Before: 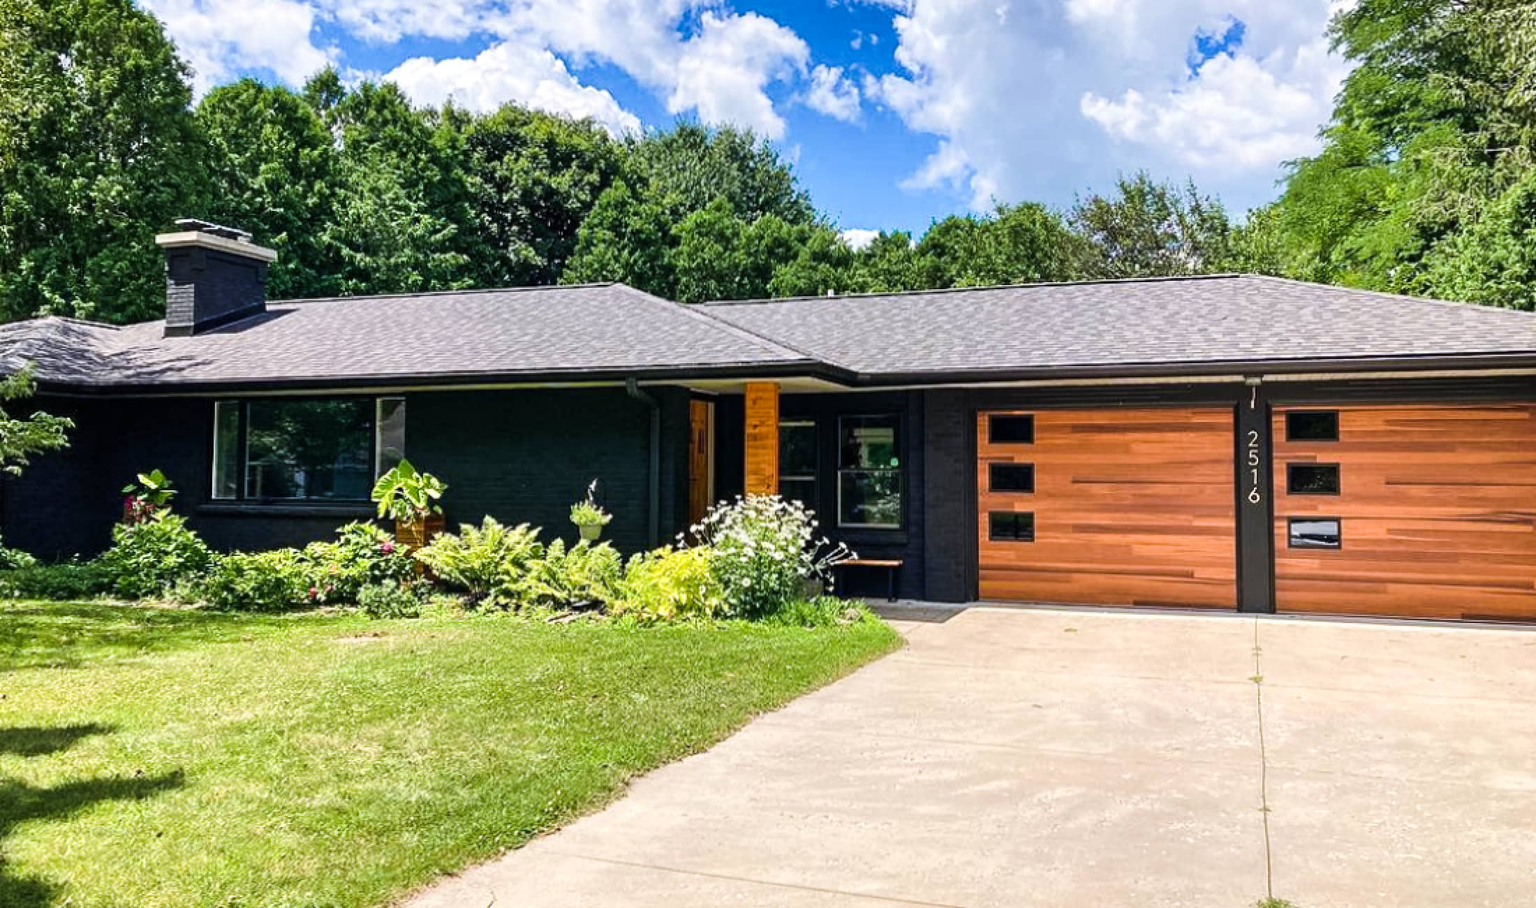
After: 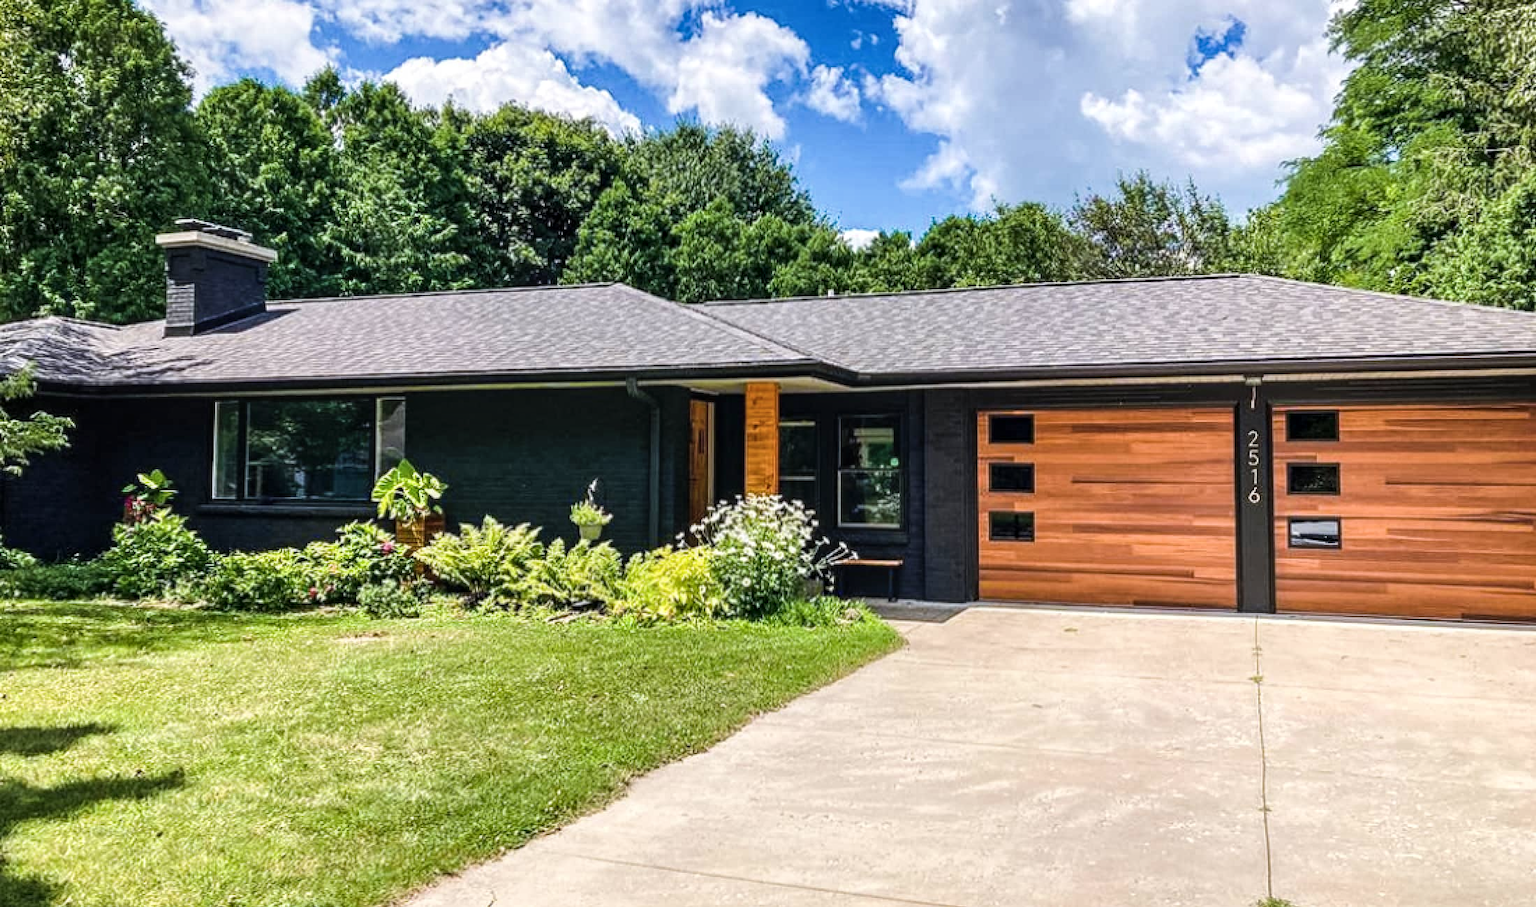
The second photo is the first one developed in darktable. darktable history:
contrast brightness saturation: saturation -0.062
local contrast: on, module defaults
